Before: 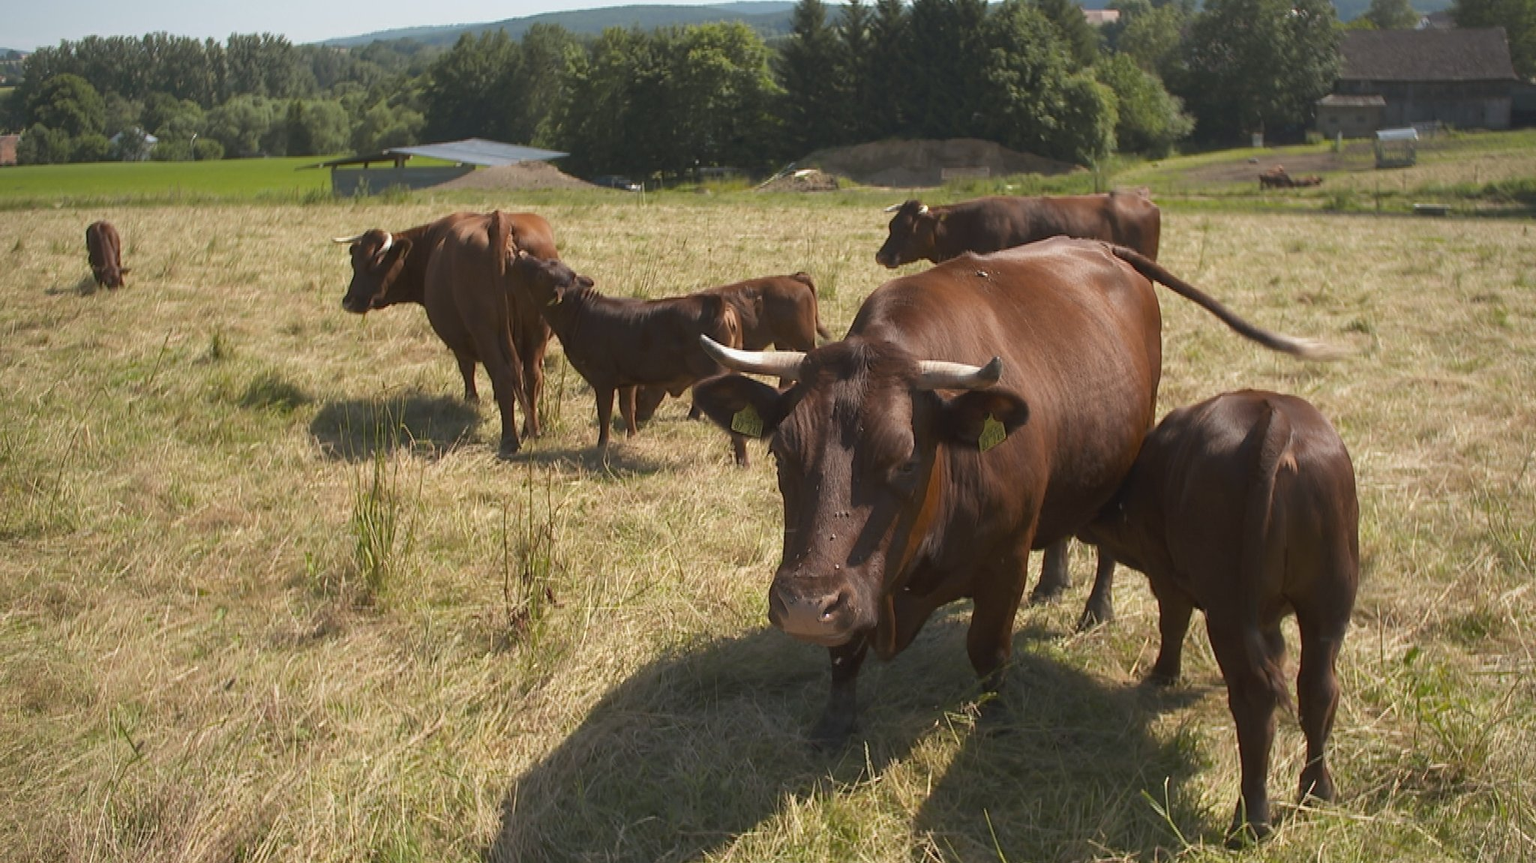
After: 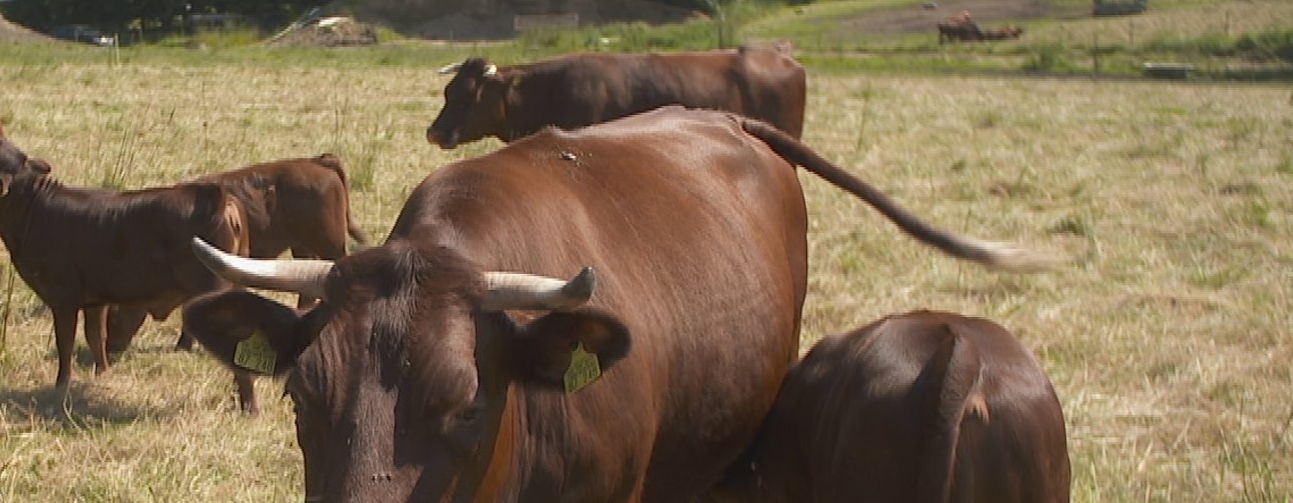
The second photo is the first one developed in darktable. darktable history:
crop: left 36.212%, top 18.178%, right 0.623%, bottom 38.094%
